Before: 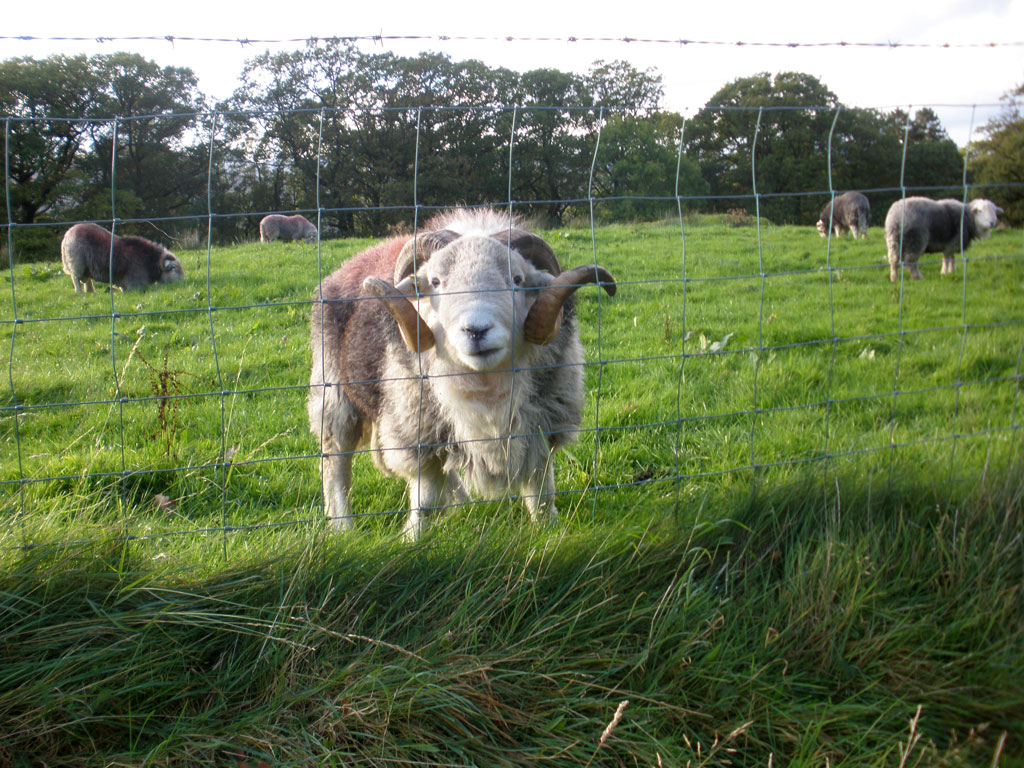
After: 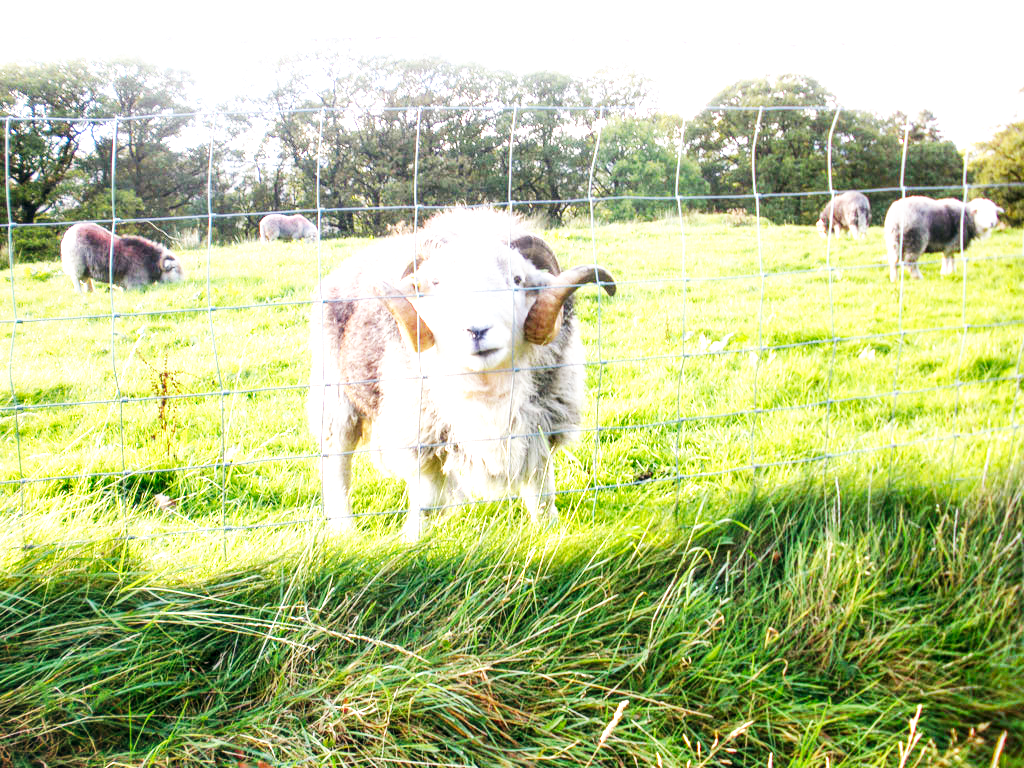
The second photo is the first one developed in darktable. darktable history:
exposure: black level correction -0.002, exposure 1.35 EV, compensate highlight preservation false
base curve: curves: ch0 [(0, 0) (0.007, 0.004) (0.027, 0.03) (0.046, 0.07) (0.207, 0.54) (0.442, 0.872) (0.673, 0.972) (1, 1)], preserve colors none
local contrast: on, module defaults
color balance: lift [0.998, 0.998, 1.001, 1.002], gamma [0.995, 1.025, 0.992, 0.975], gain [0.995, 1.02, 0.997, 0.98]
